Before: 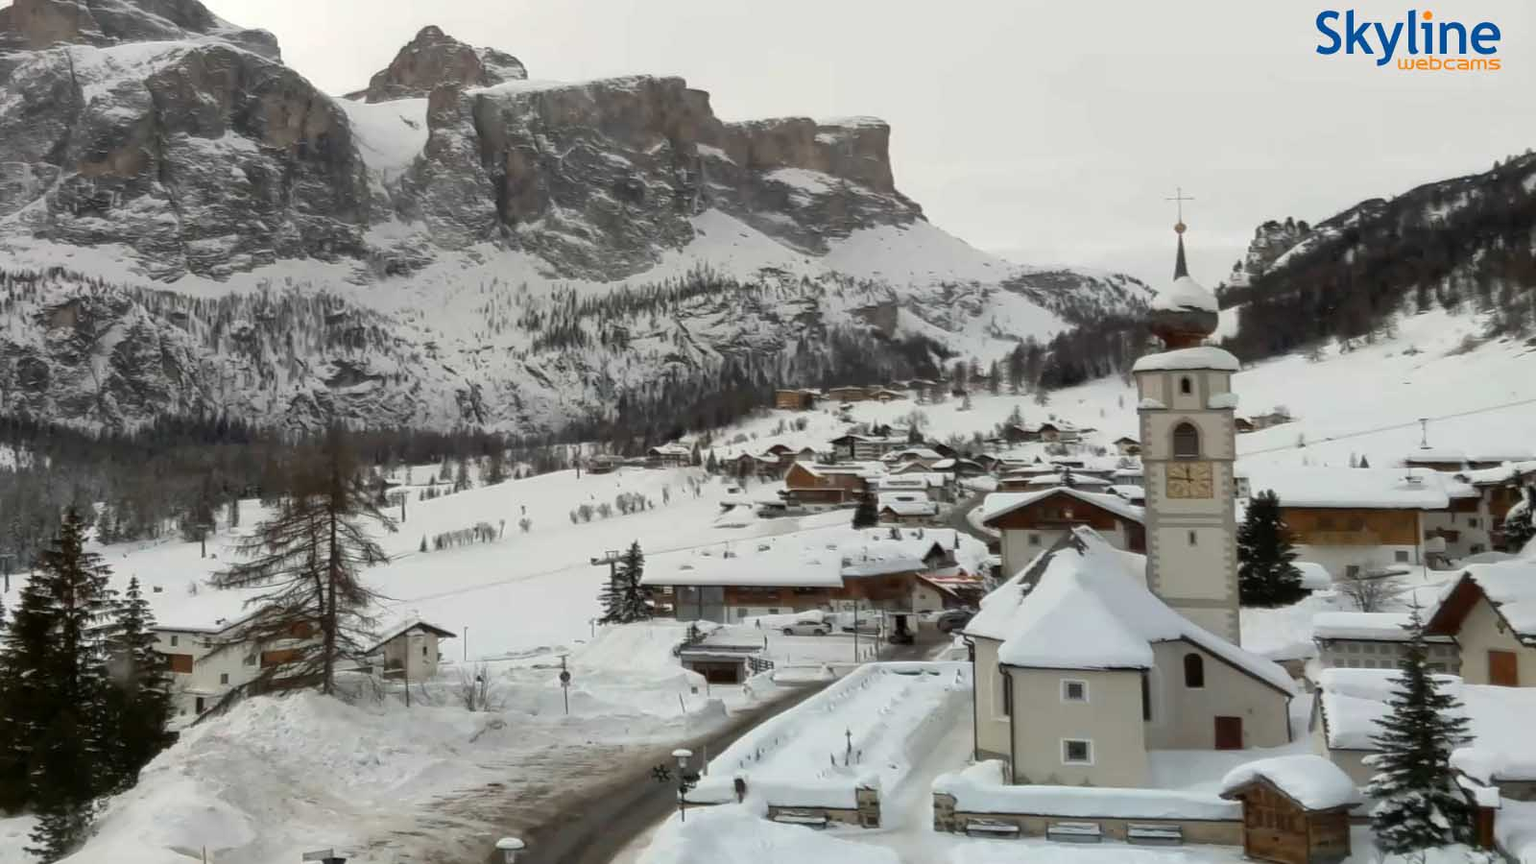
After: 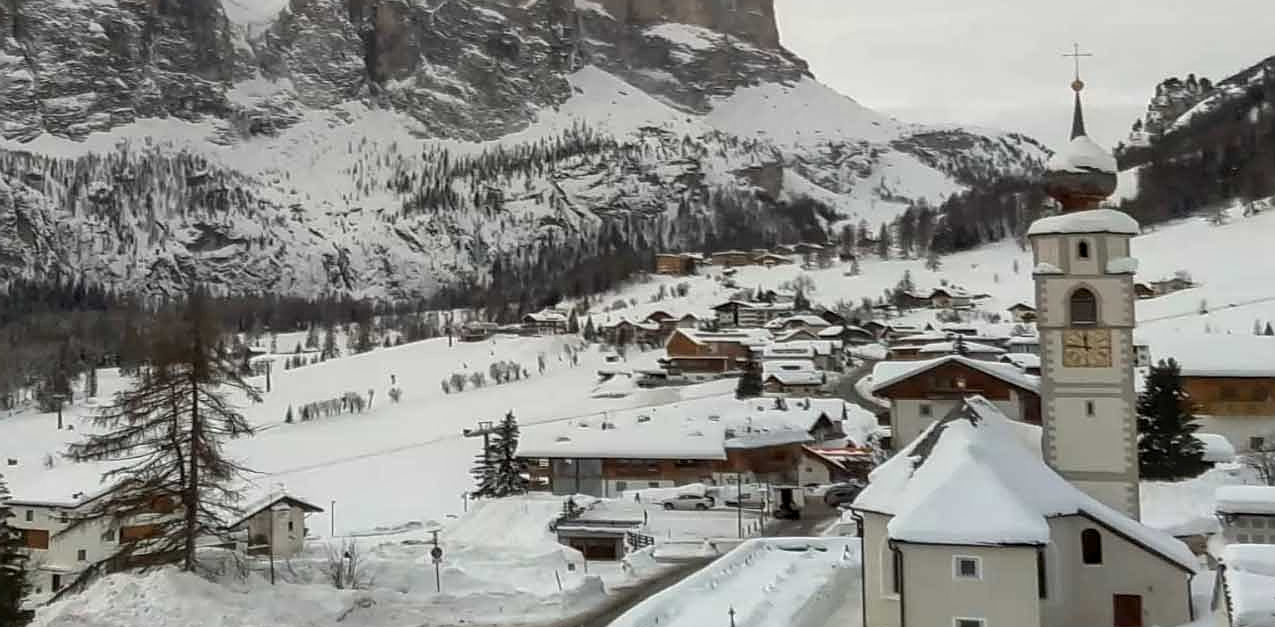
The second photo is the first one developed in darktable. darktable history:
crop: left 9.56%, top 16.981%, right 10.721%, bottom 12.347%
sharpen: on, module defaults
local contrast: on, module defaults
